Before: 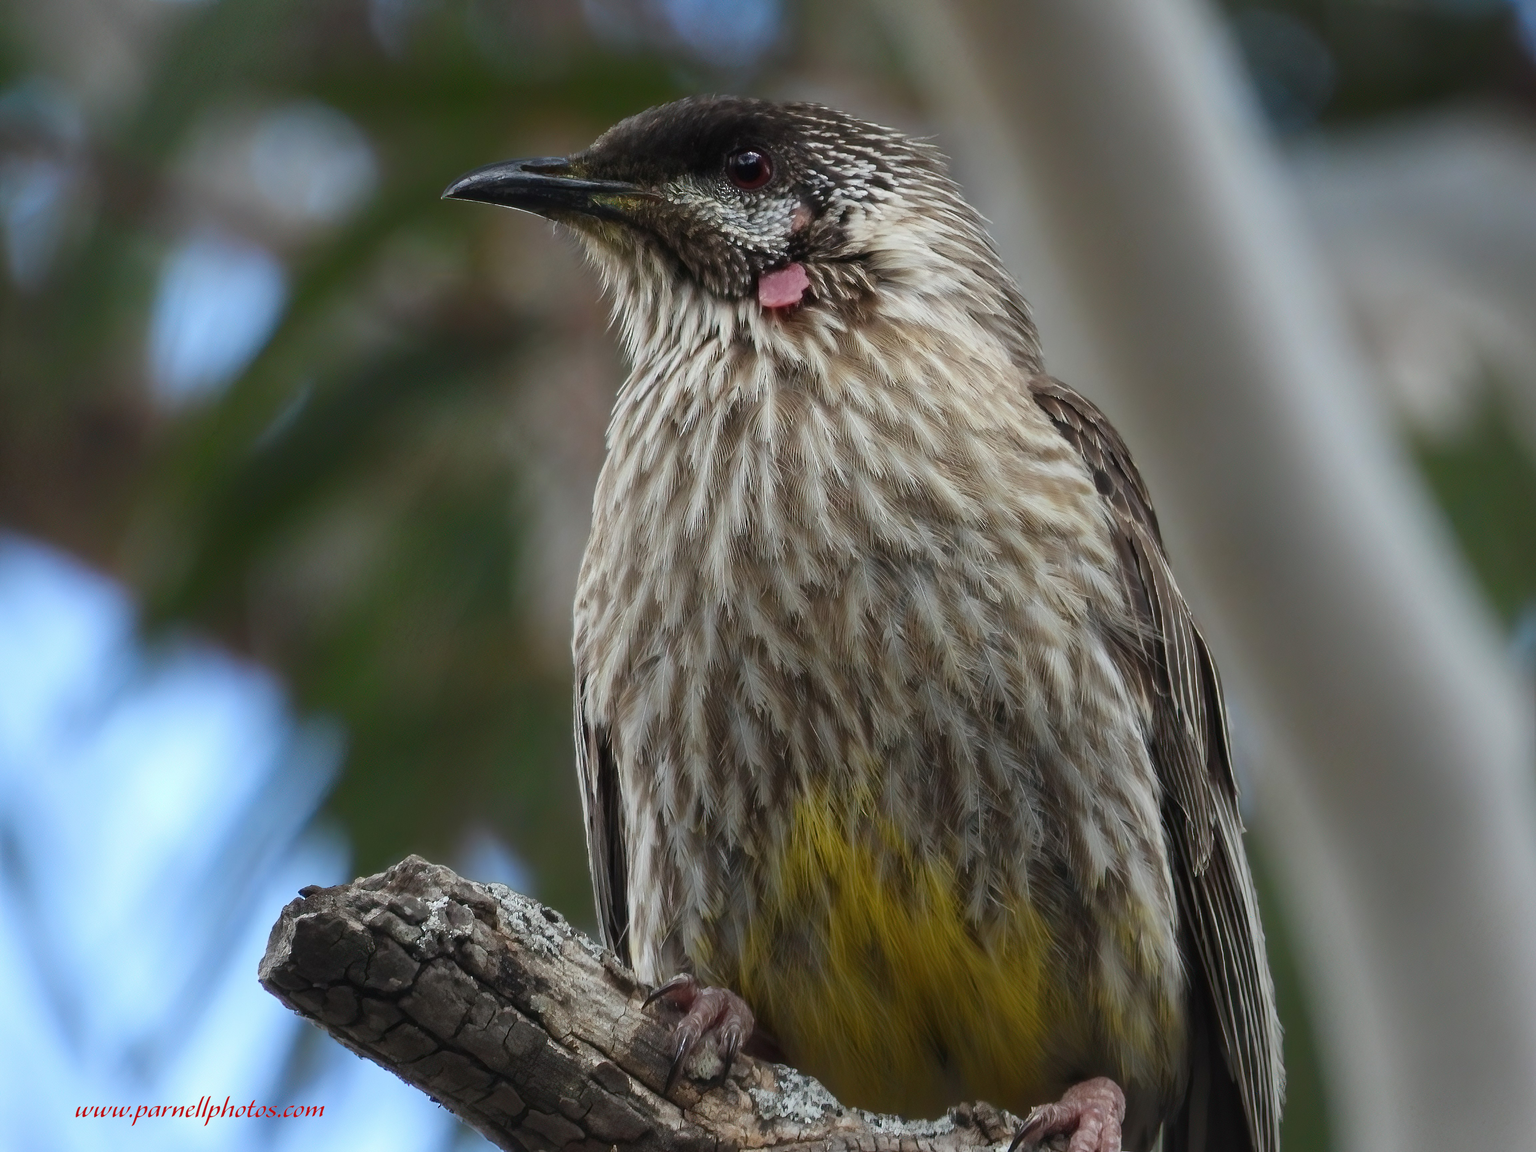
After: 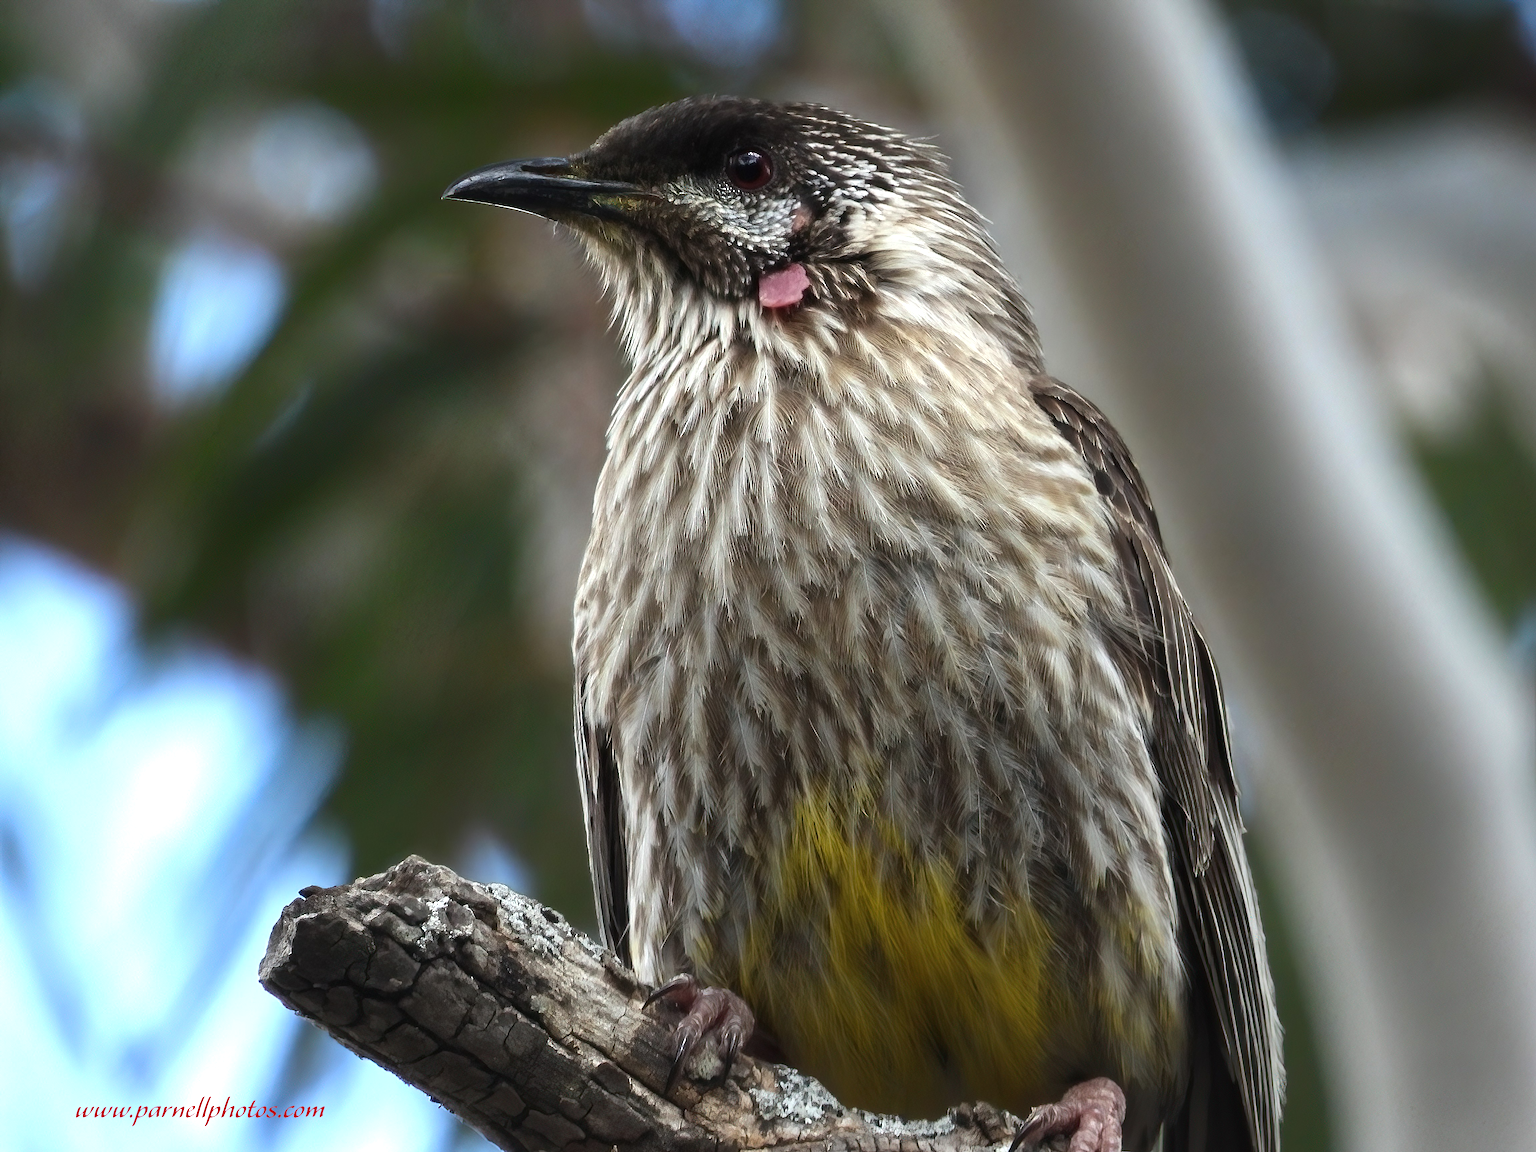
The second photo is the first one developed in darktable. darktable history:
color balance rgb: perceptual saturation grading › global saturation -0.152%, perceptual brilliance grading › global brilliance -4.562%, perceptual brilliance grading › highlights 25.189%, perceptual brilliance grading › mid-tones 7.155%, perceptual brilliance grading › shadows -4.665%
